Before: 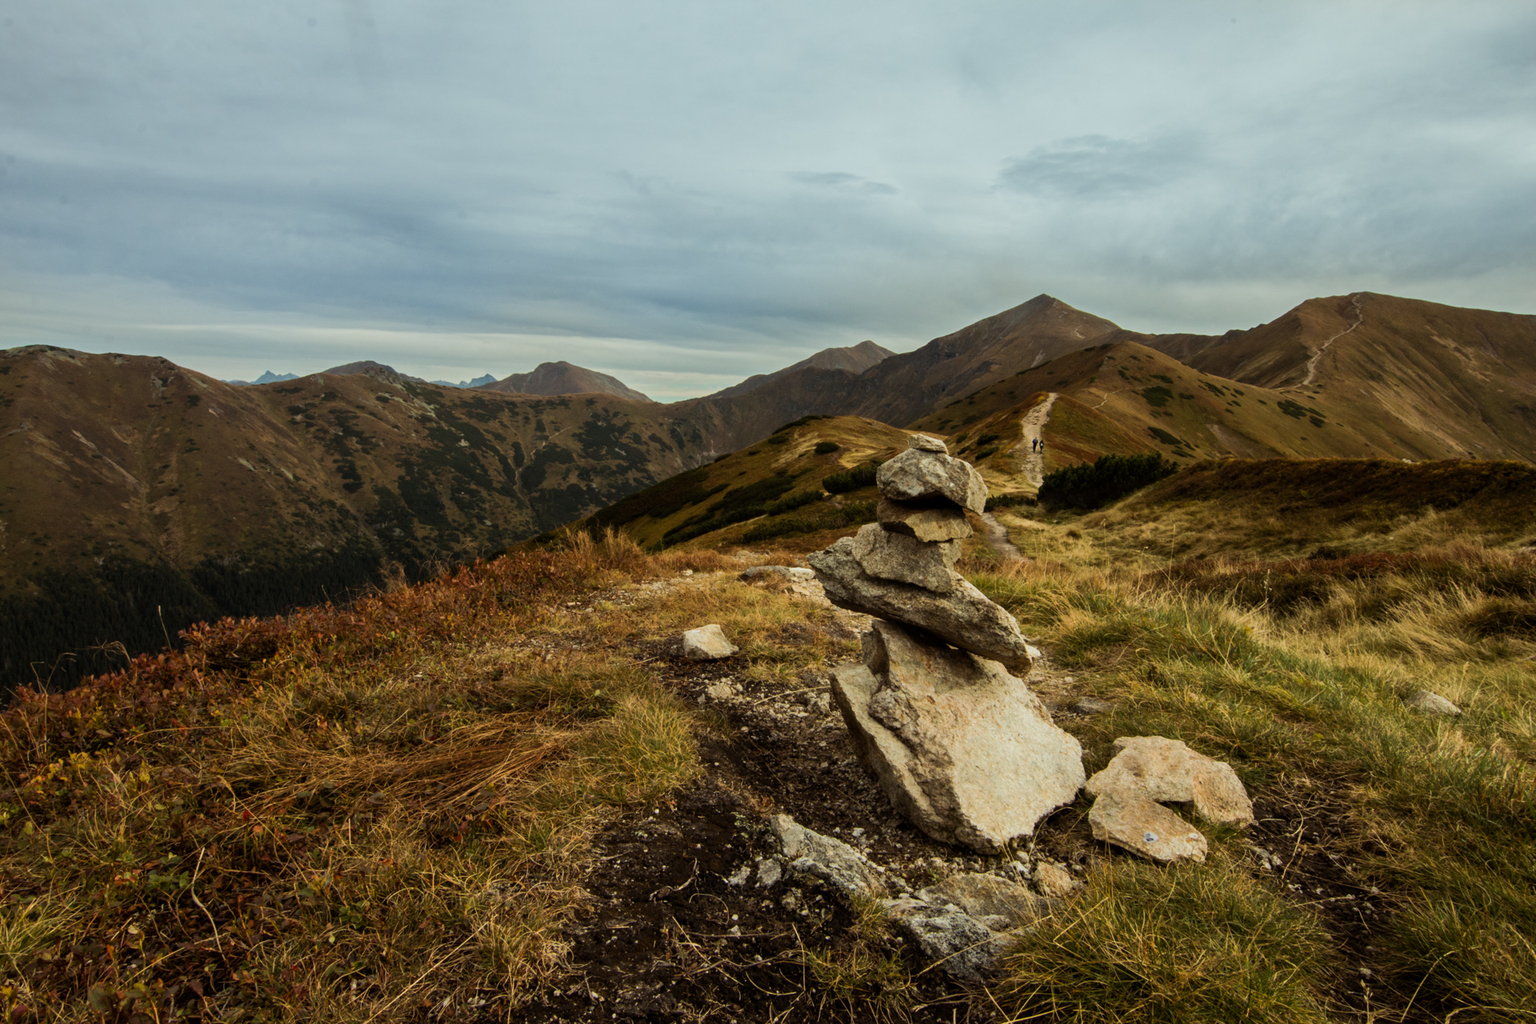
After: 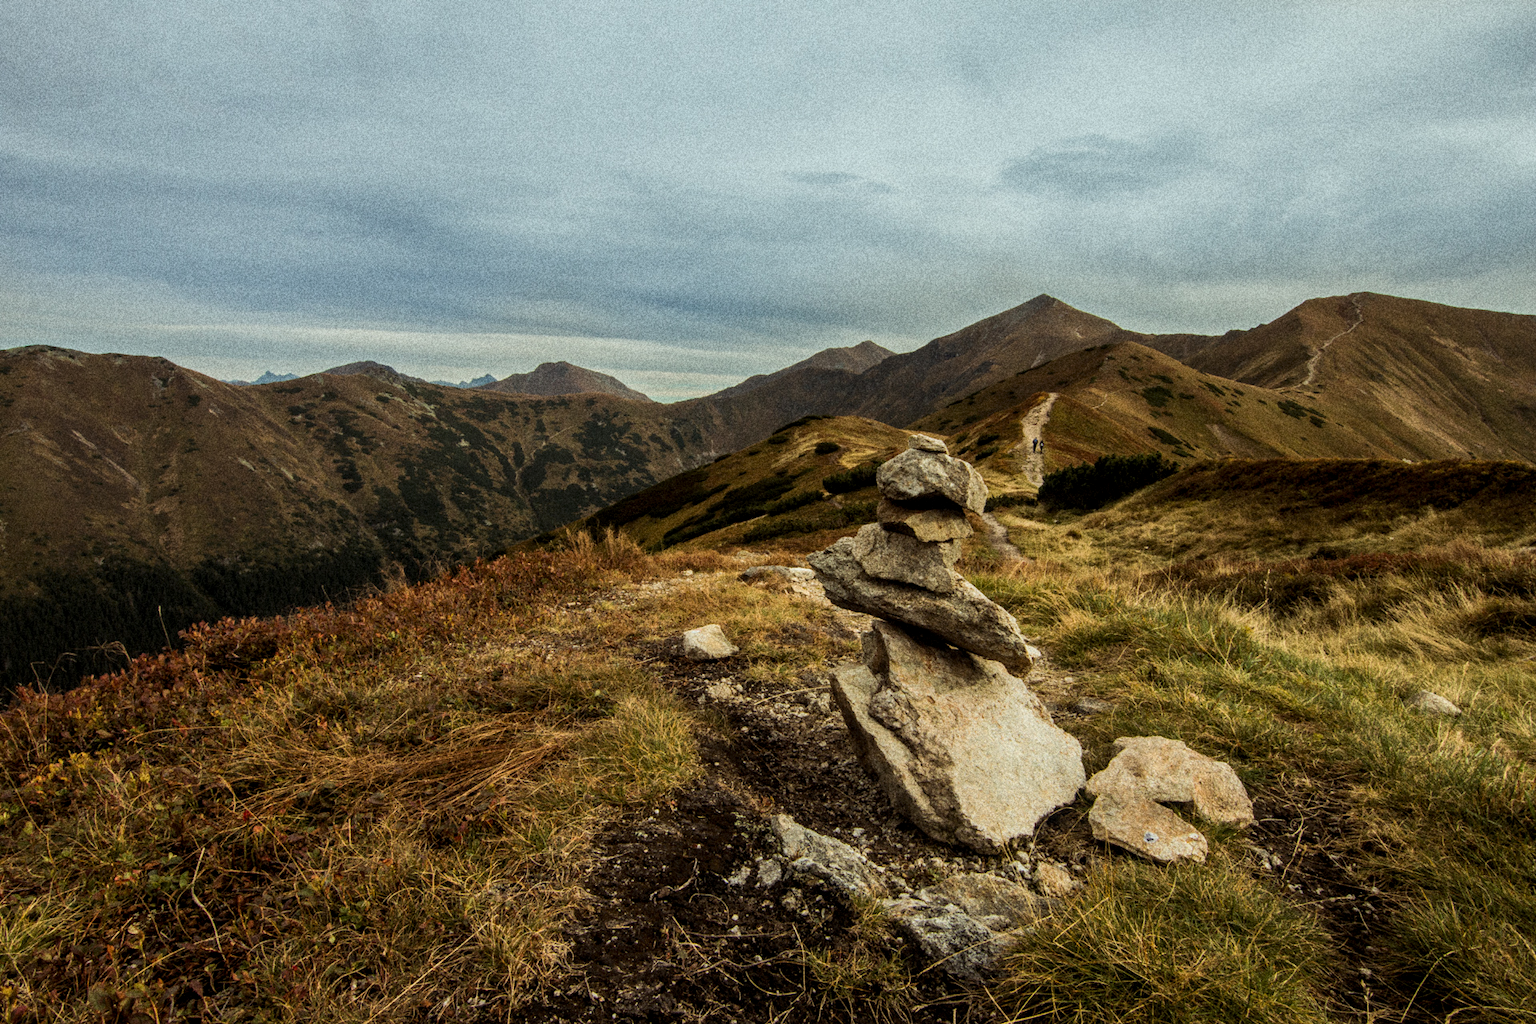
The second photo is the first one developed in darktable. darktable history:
local contrast: on, module defaults
grain: coarseness 14.49 ISO, strength 48.04%, mid-tones bias 35%
